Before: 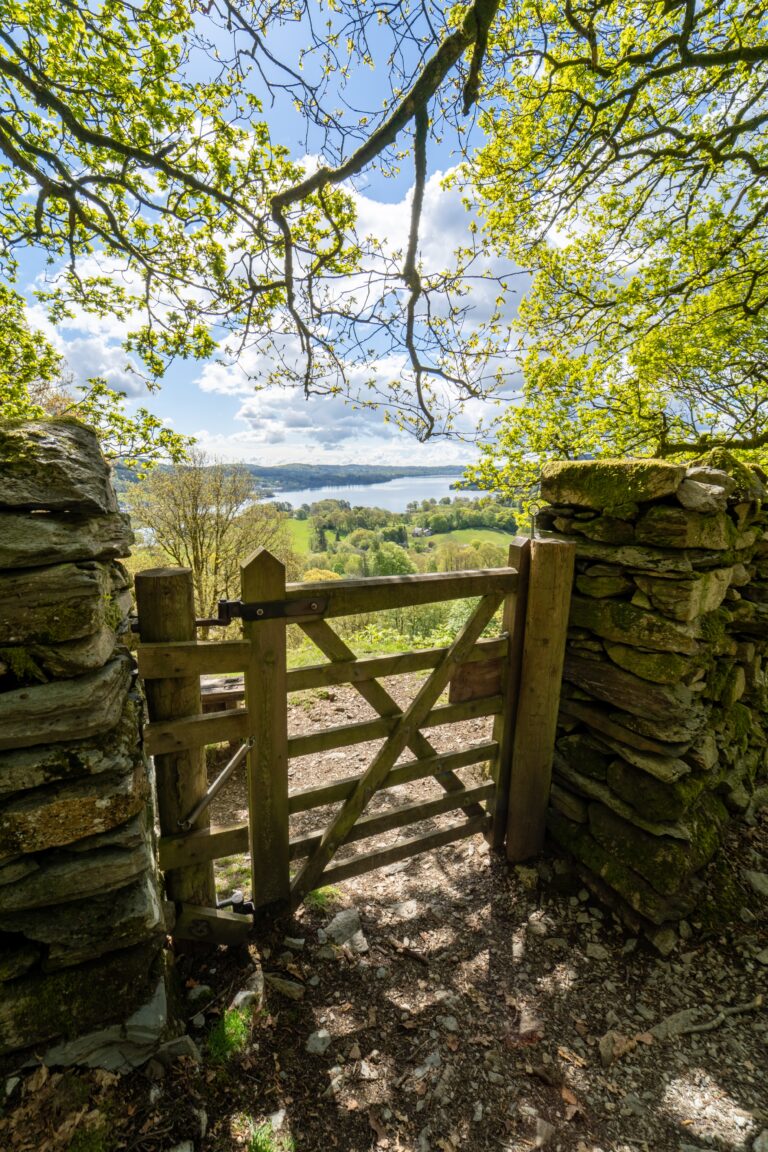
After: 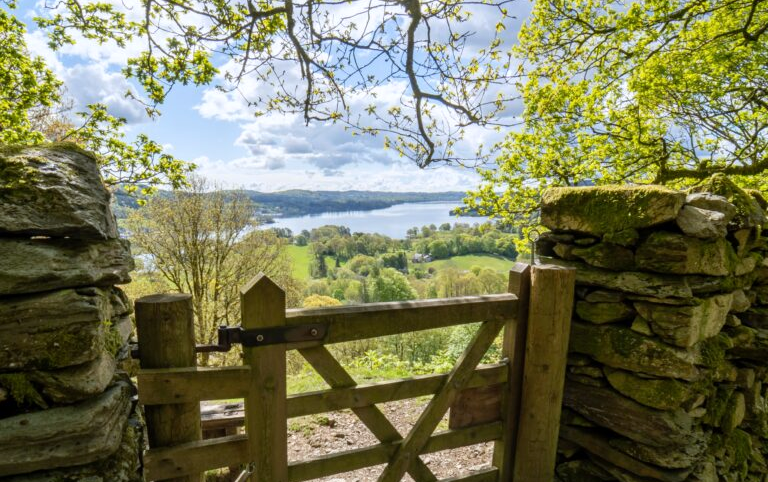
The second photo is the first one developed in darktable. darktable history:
white balance: red 0.983, blue 1.036
crop and rotate: top 23.84%, bottom 34.294%
